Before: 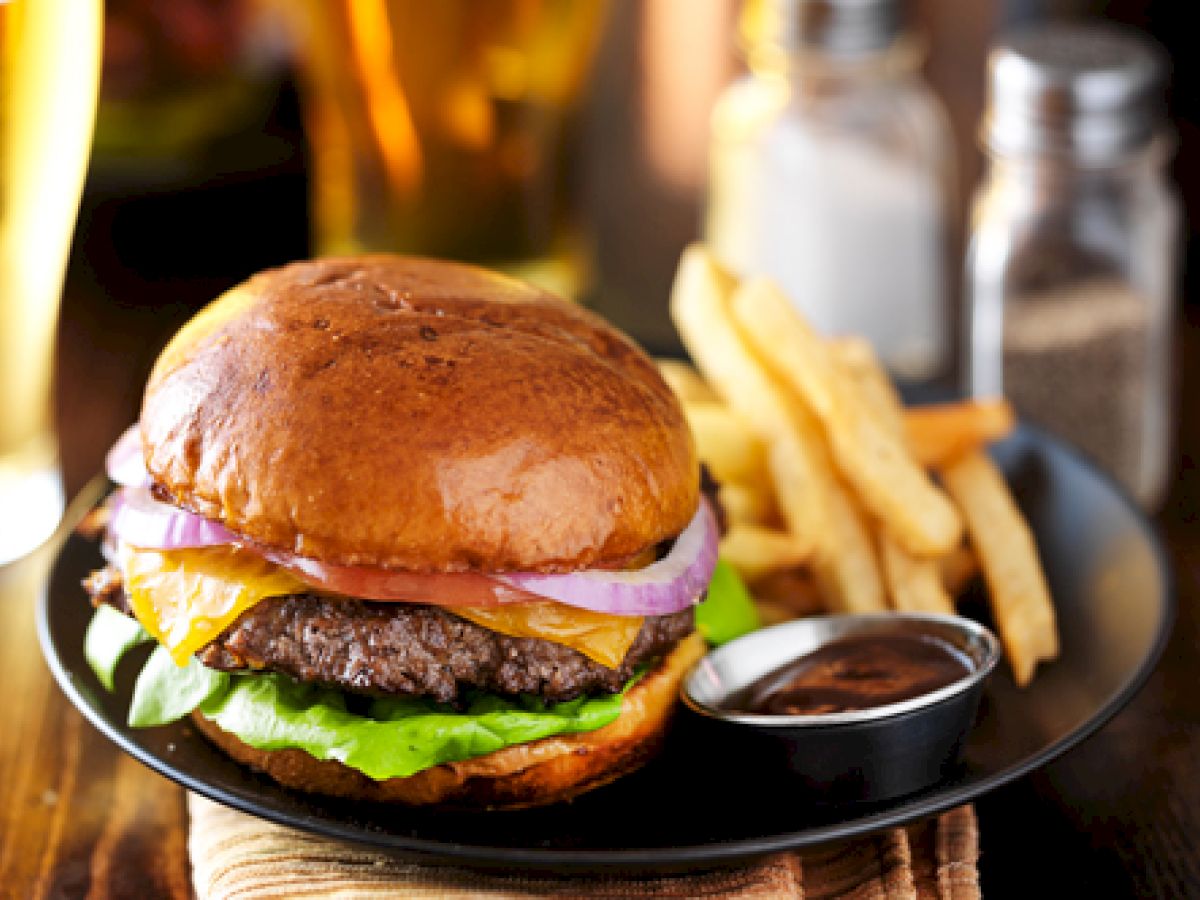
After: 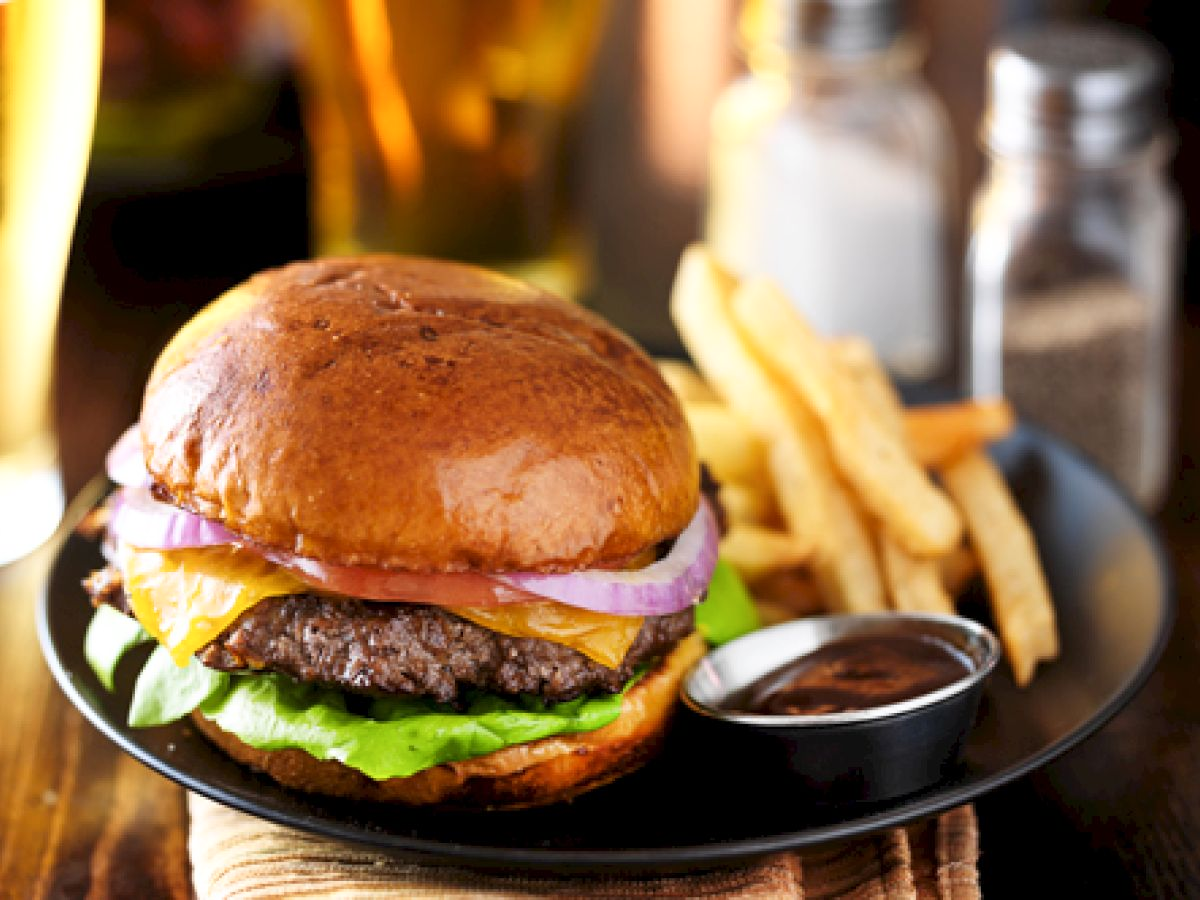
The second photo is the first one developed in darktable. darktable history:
shadows and highlights: shadows -1.71, highlights 39.14
